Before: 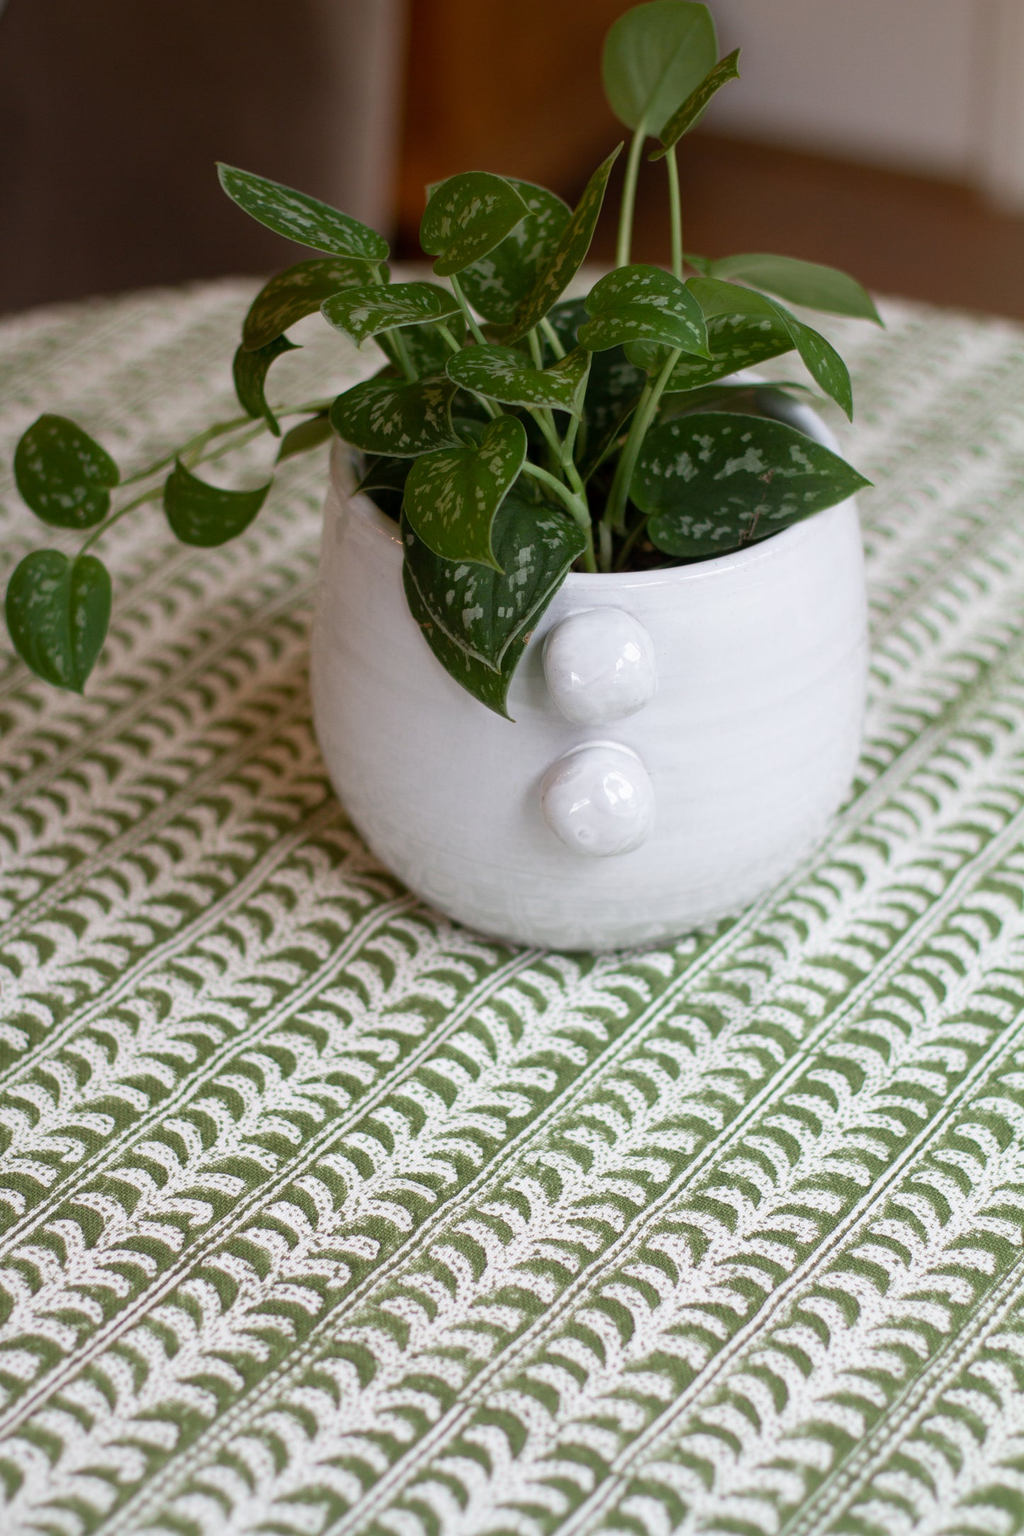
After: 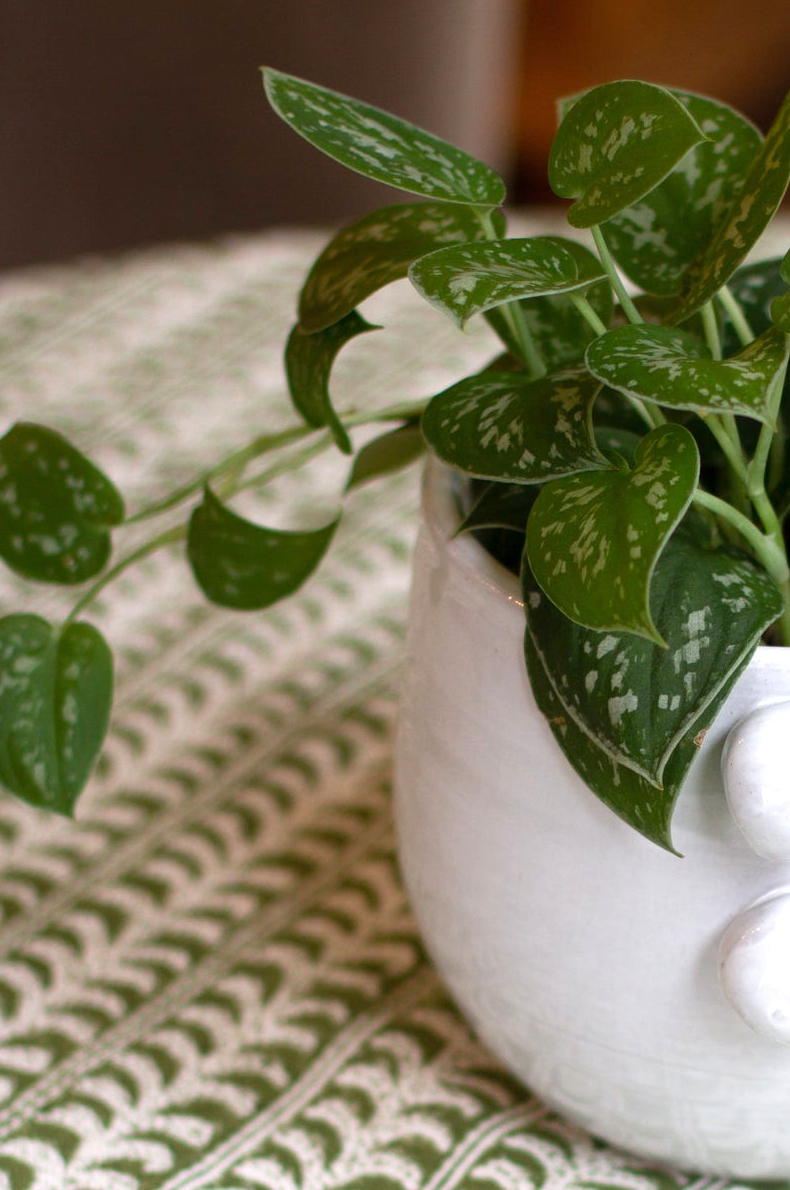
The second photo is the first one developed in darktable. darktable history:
exposure: exposure 0.6 EV, compensate highlight preservation false
crop and rotate: left 3.047%, top 7.509%, right 42.236%, bottom 37.598%
